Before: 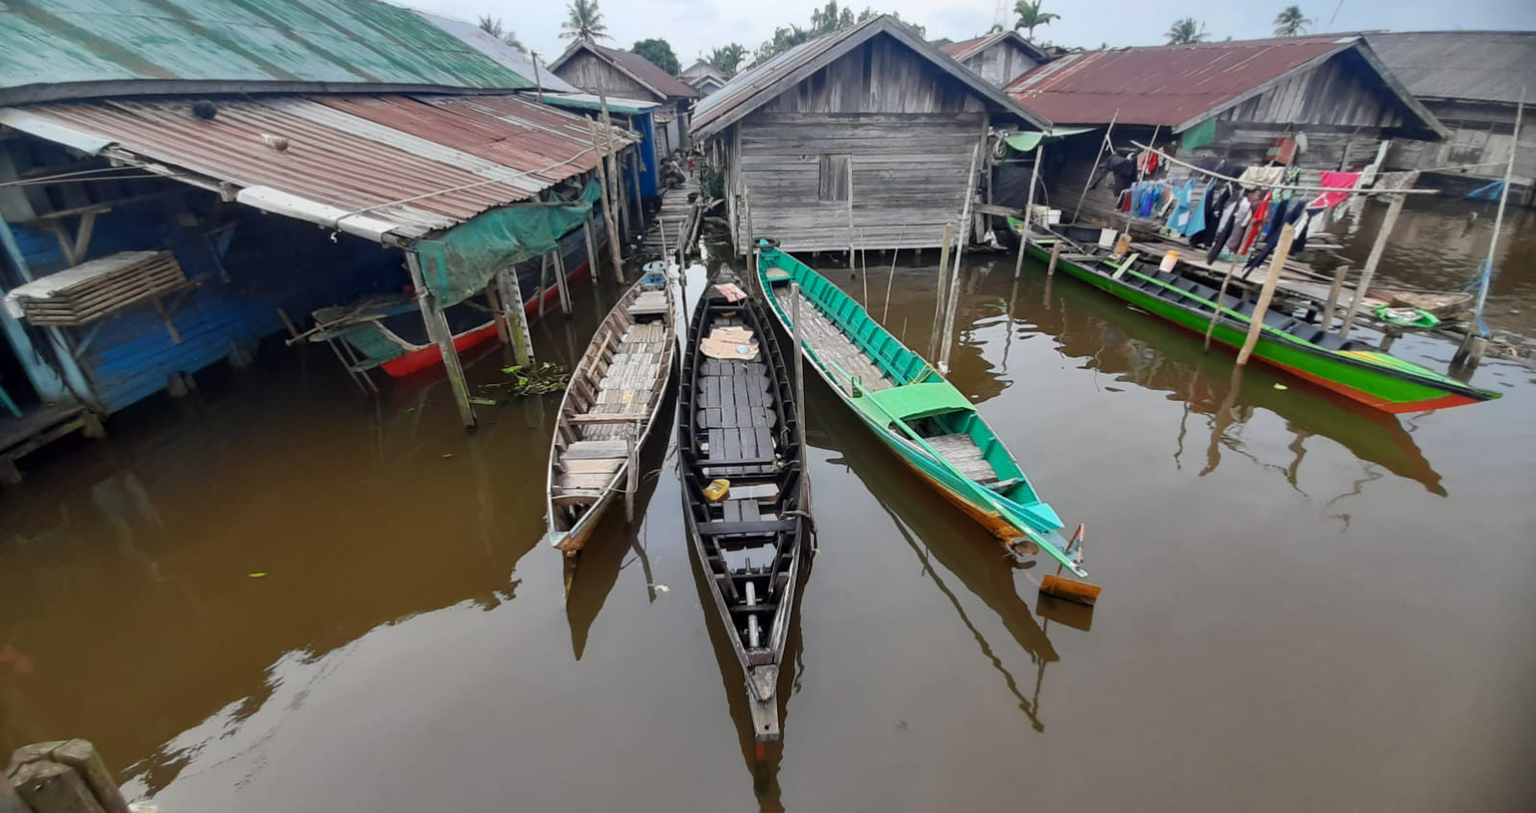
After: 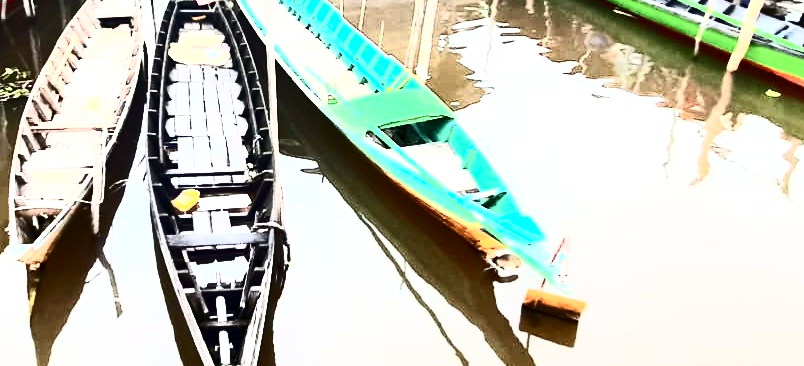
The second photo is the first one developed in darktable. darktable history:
crop: left 35.03%, top 36.625%, right 14.663%, bottom 20.057%
contrast brightness saturation: contrast 0.93, brightness 0.2
exposure: black level correction 0, exposure 1.7 EV, compensate exposure bias true, compensate highlight preservation false
tone equalizer: on, module defaults
